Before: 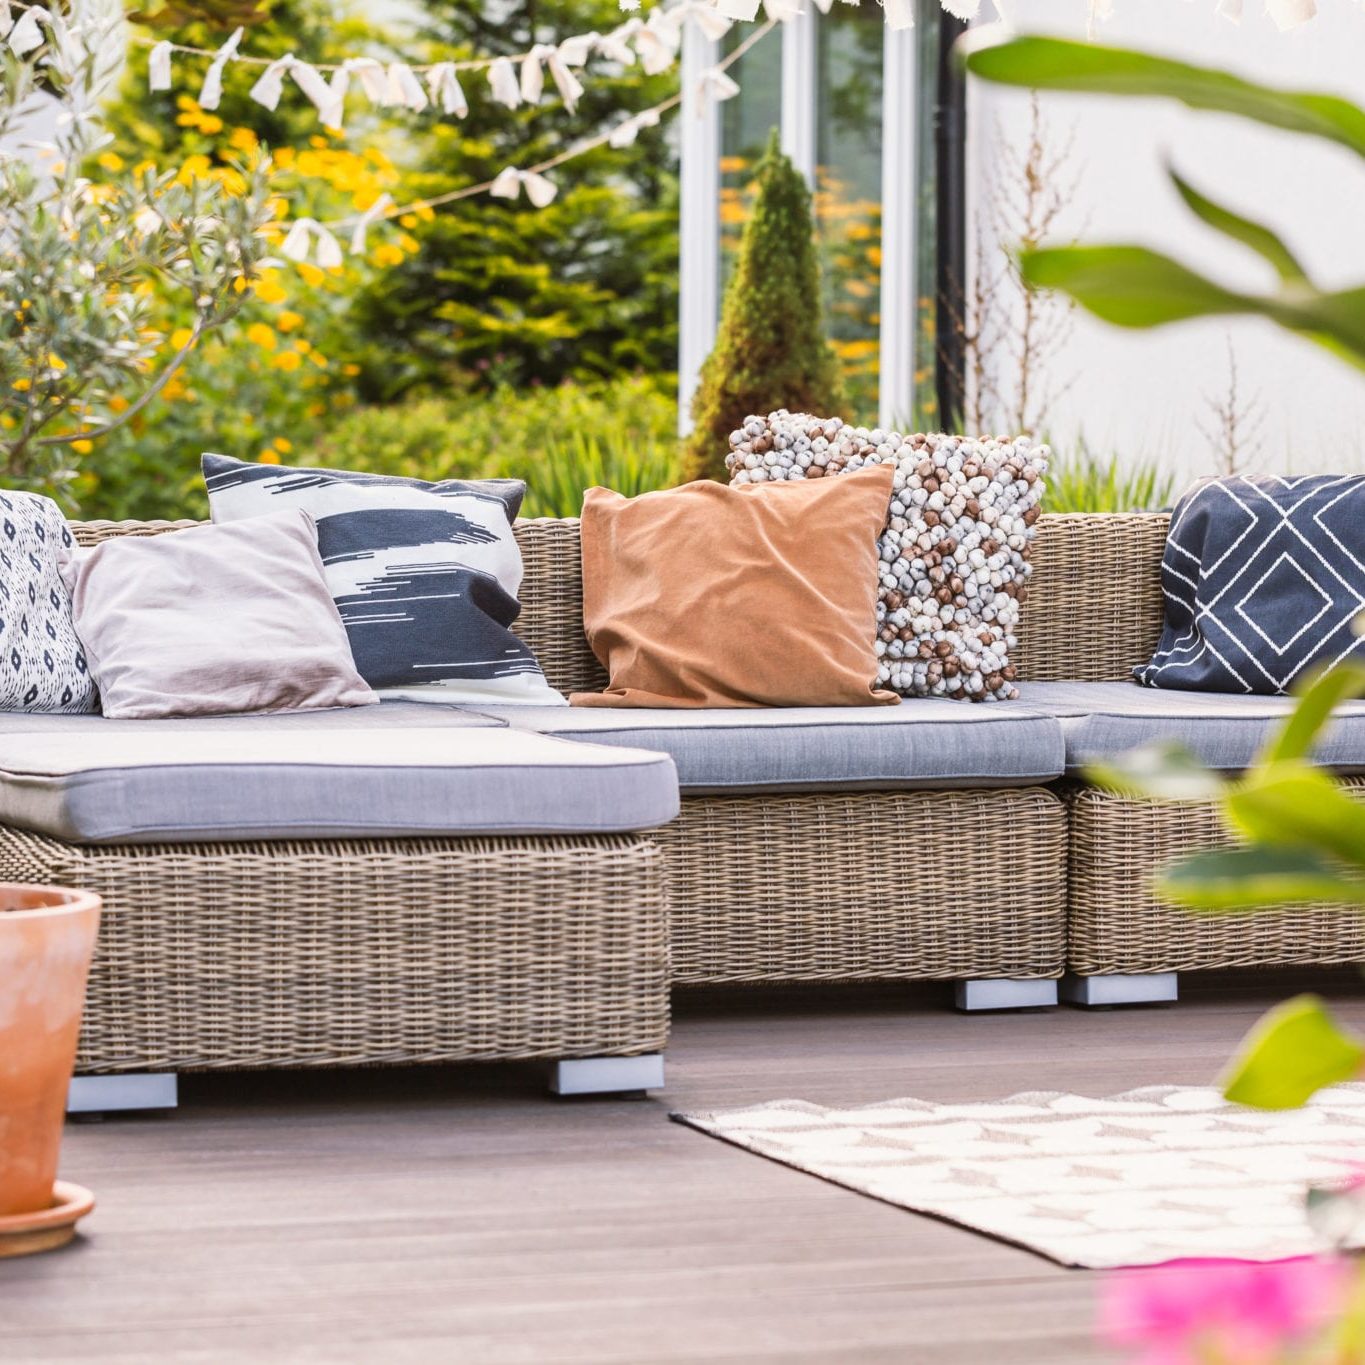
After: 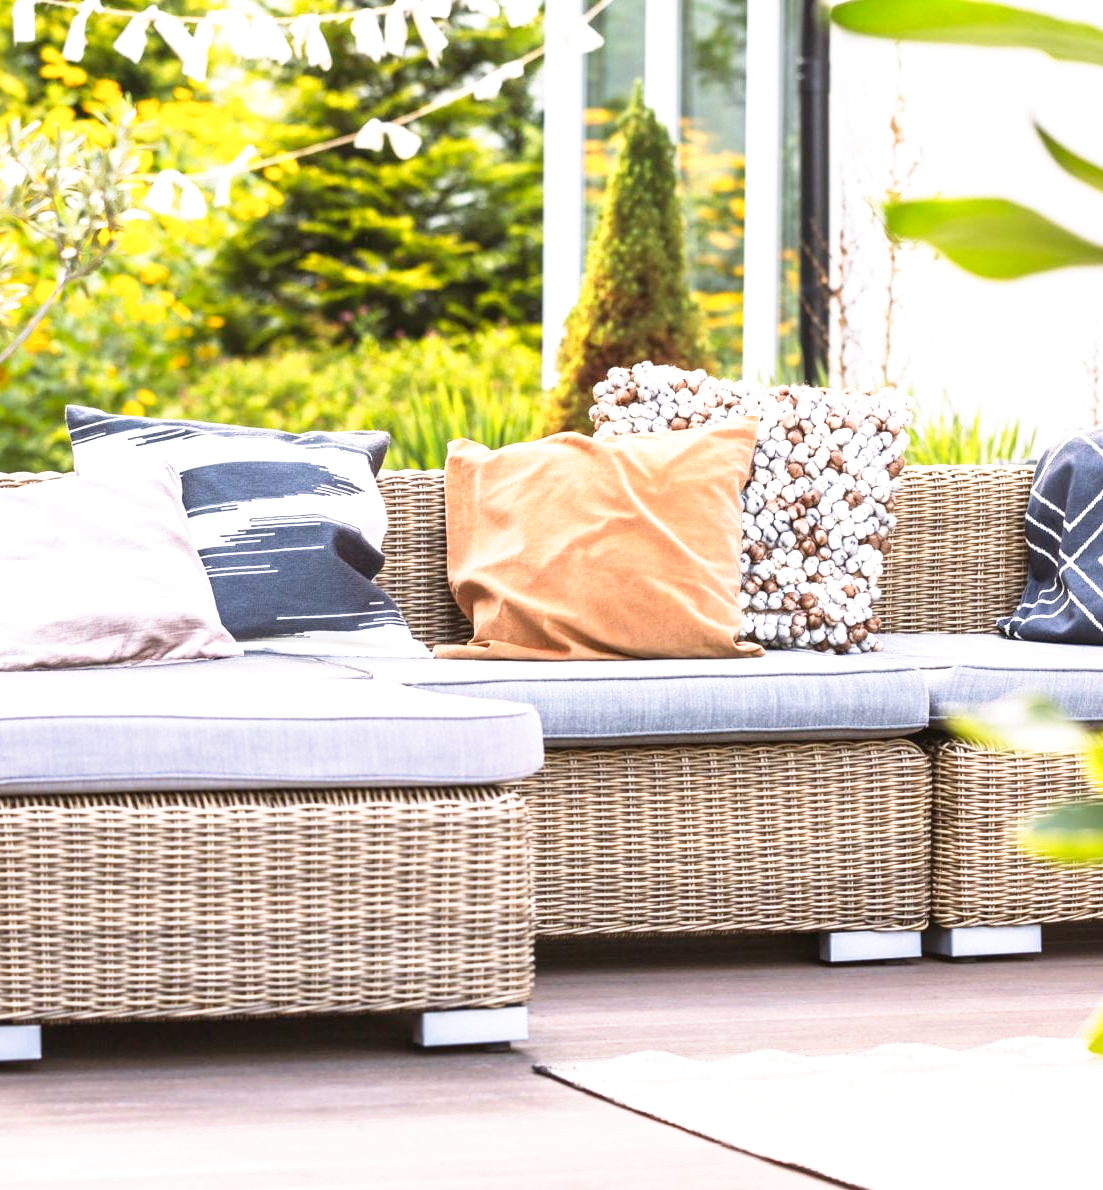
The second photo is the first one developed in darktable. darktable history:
base curve: curves: ch0 [(0, 0) (0.688, 0.865) (1, 1)], preserve colors none
exposure: exposure 0.607 EV, compensate exposure bias true, compensate highlight preservation false
crop: left 9.976%, top 3.587%, right 9.178%, bottom 9.191%
